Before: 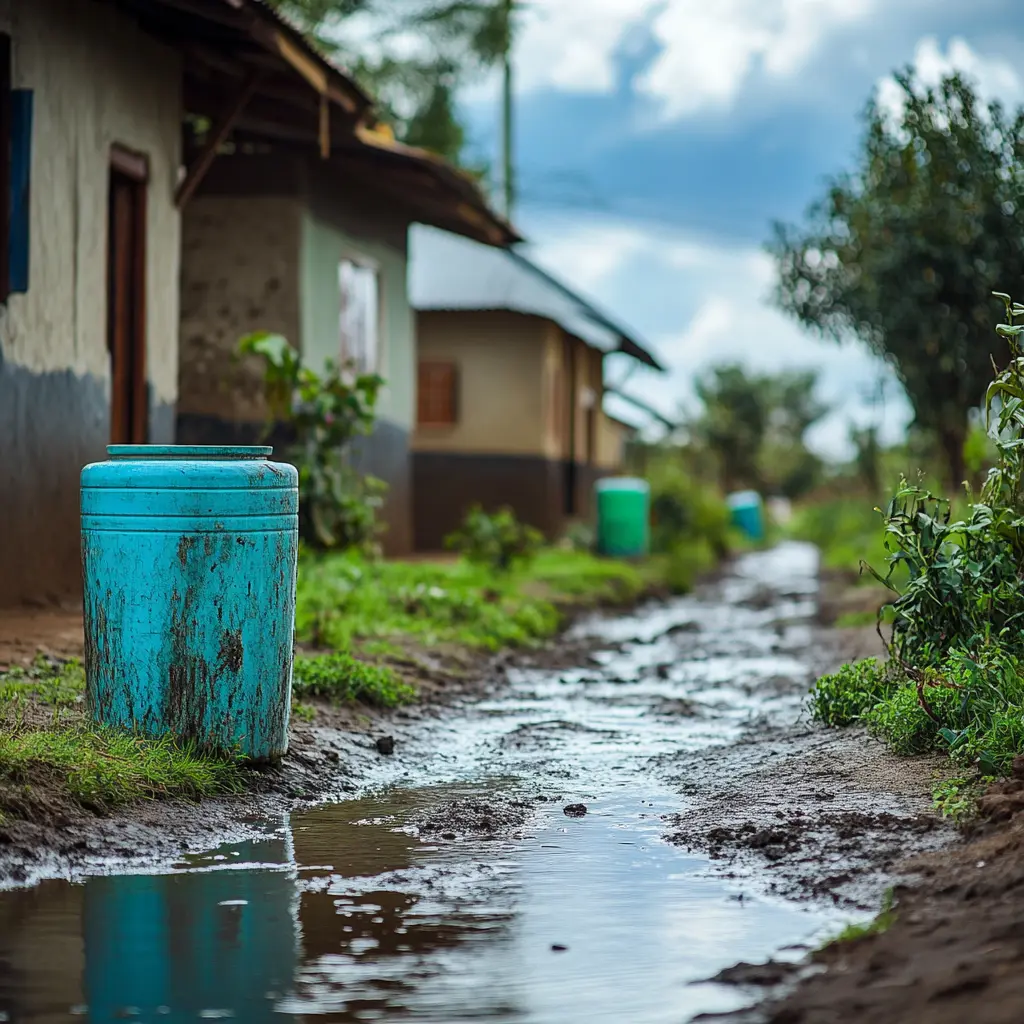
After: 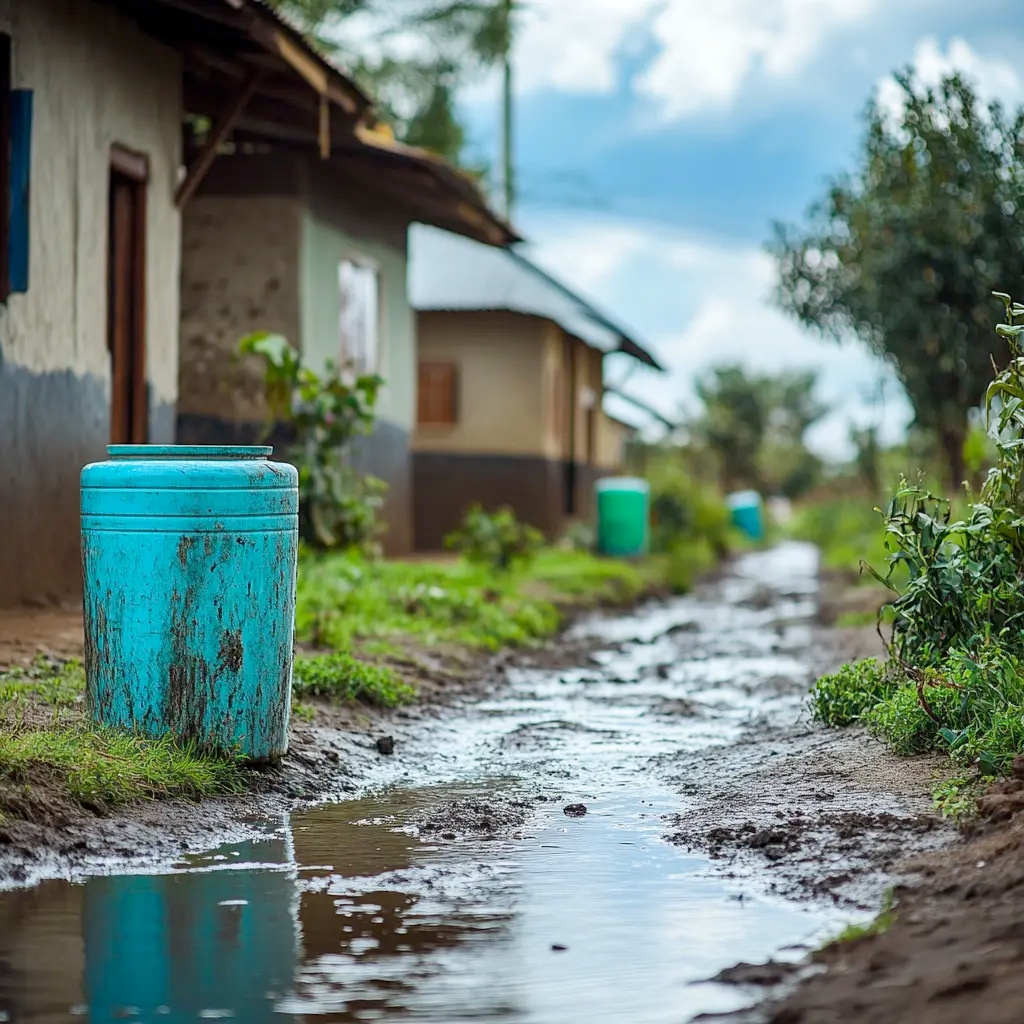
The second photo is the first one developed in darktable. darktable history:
color zones: curves: ch0 [(0.068, 0.464) (0.25, 0.5) (0.48, 0.508) (0.75, 0.536) (0.886, 0.476) (0.967, 0.456)]; ch1 [(0.066, 0.456) (0.25, 0.5) (0.616, 0.508) (0.746, 0.56) (0.934, 0.444)], mix 18.32%
